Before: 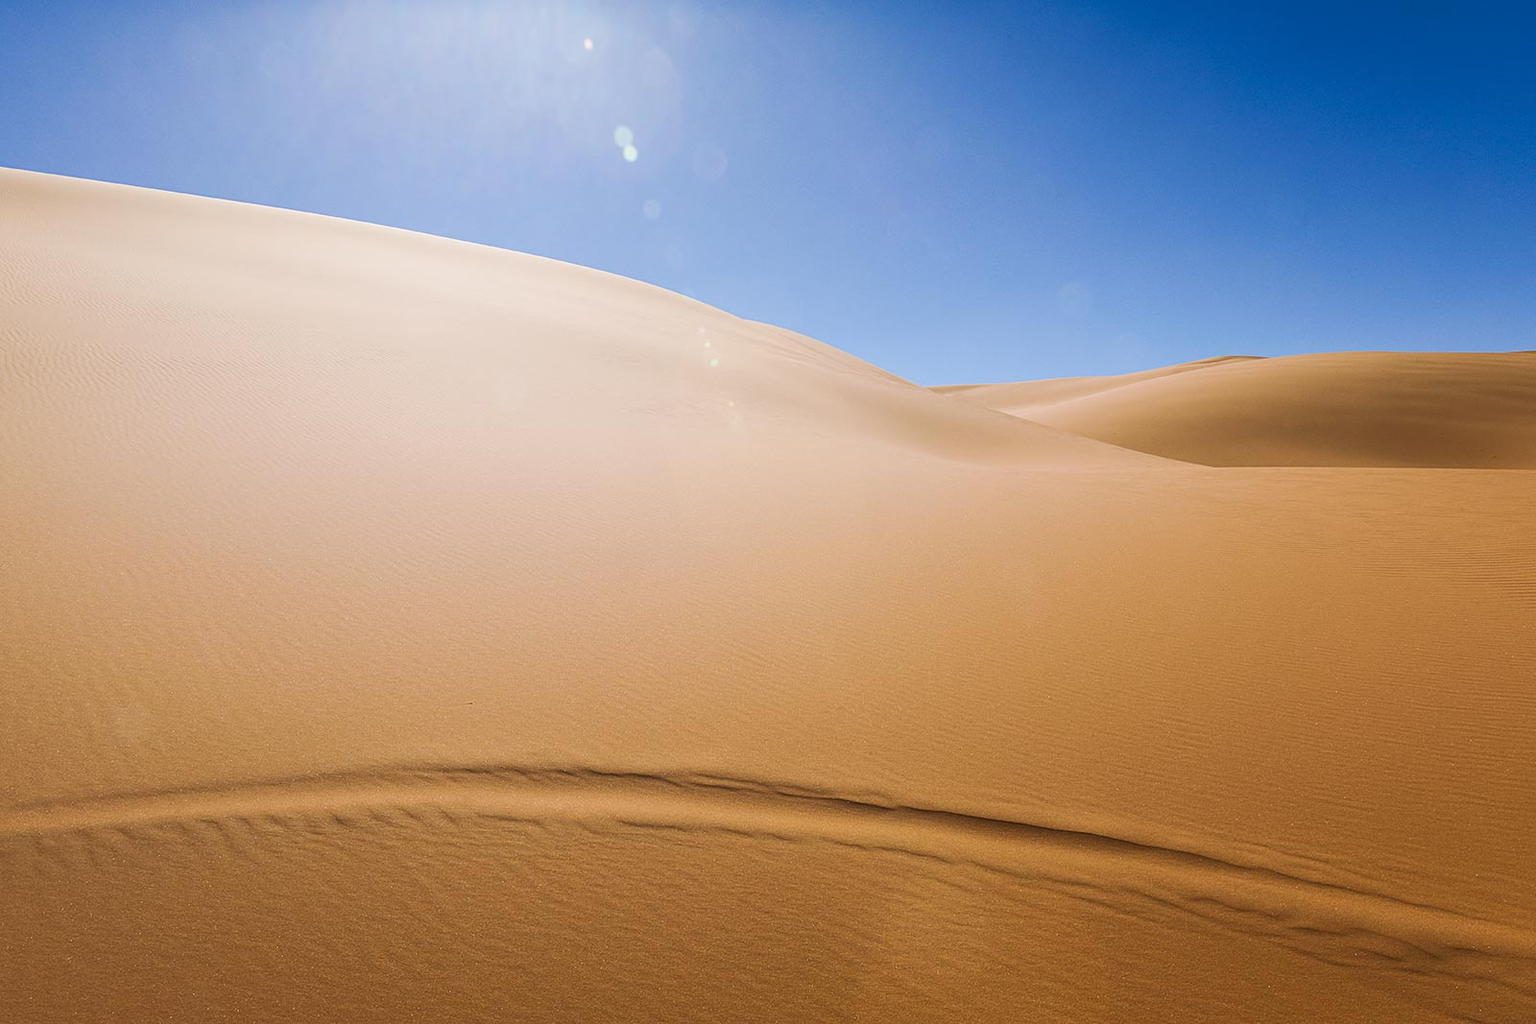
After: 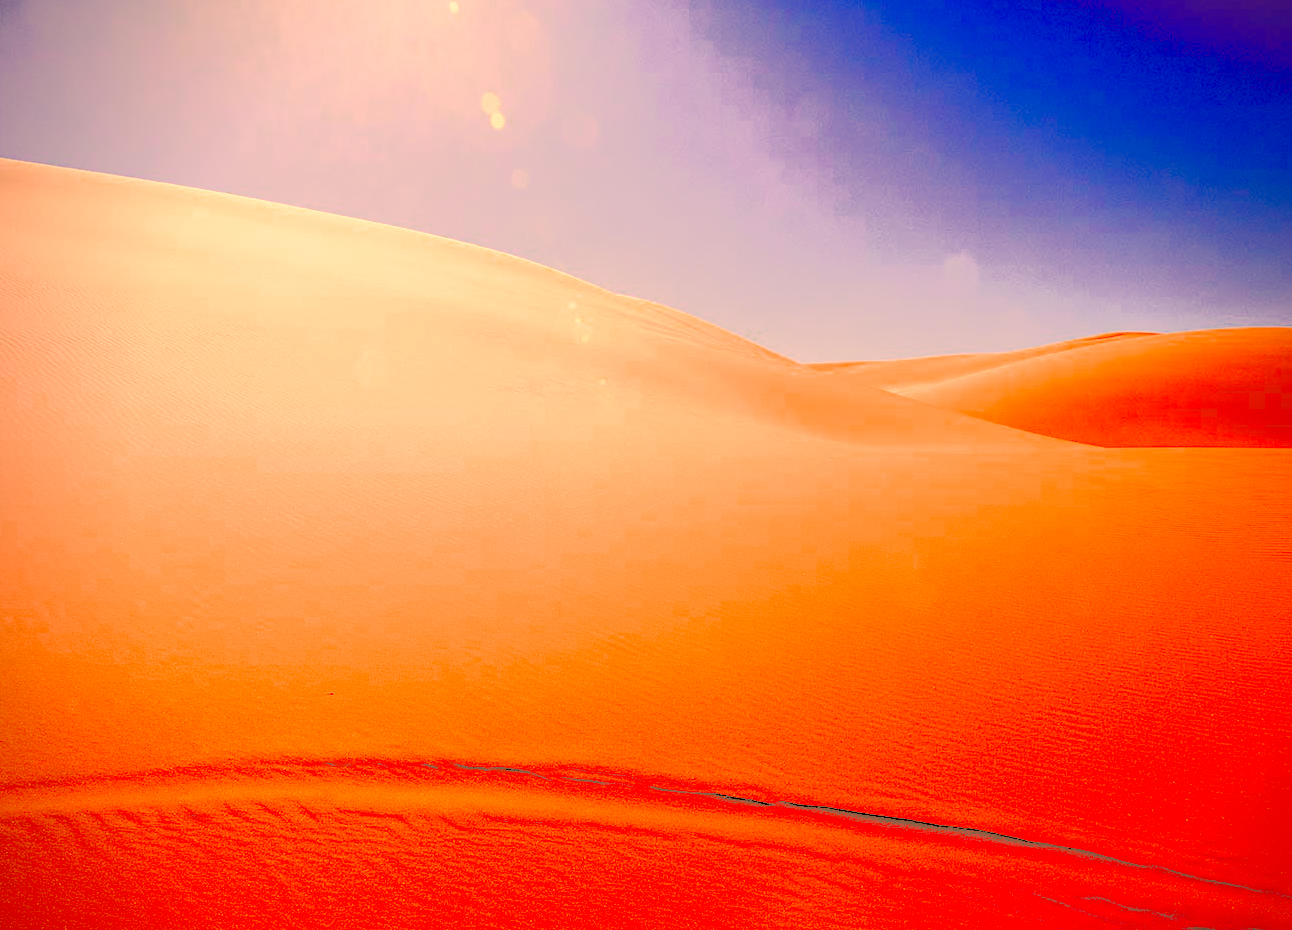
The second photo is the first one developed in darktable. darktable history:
vignetting: brightness -0.563, saturation -0.002
tone curve: curves: ch0 [(0, 0) (0.003, 0.43) (0.011, 0.433) (0.025, 0.434) (0.044, 0.436) (0.069, 0.439) (0.1, 0.442) (0.136, 0.446) (0.177, 0.449) (0.224, 0.454) (0.277, 0.462) (0.335, 0.488) (0.399, 0.524) (0.468, 0.566) (0.543, 0.615) (0.623, 0.666) (0.709, 0.718) (0.801, 0.761) (0.898, 0.801) (1, 1)], color space Lab, independent channels, preserve colors none
contrast brightness saturation: contrast 0.073
crop: left 9.974%, top 3.658%, right 9.233%, bottom 9.15%
color zones: curves: ch0 [(0, 0.553) (0.123, 0.58) (0.23, 0.419) (0.468, 0.155) (0.605, 0.132) (0.723, 0.063) (0.833, 0.172) (0.921, 0.468)]; ch1 [(0.025, 0.645) (0.229, 0.584) (0.326, 0.551) (0.537, 0.446) (0.599, 0.911) (0.708, 1) (0.805, 0.944)]; ch2 [(0.086, 0.468) (0.254, 0.464) (0.638, 0.564) (0.702, 0.592) (0.768, 0.564)]
exposure: exposure 0.297 EV, compensate highlight preservation false
color correction: highlights a* 18.68, highlights b* 34.72, shadows a* 1.38, shadows b* 5.82, saturation 1.04
filmic rgb: middle gray luminance 13.36%, black relative exposure -1.86 EV, white relative exposure 3.06 EV, threshold 5.99 EV, target black luminance 0%, hardness 1.8, latitude 58.88%, contrast 1.724, highlights saturation mix 5.08%, shadows ↔ highlights balance -37.29%, preserve chrominance no, color science v4 (2020), contrast in shadows soft, enable highlight reconstruction true
